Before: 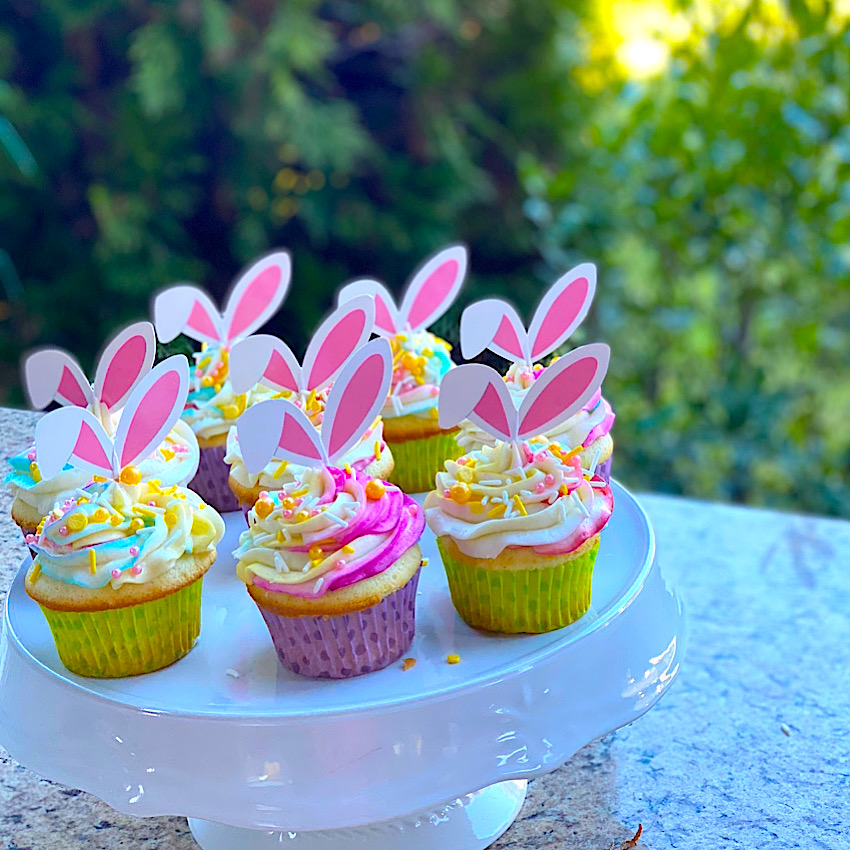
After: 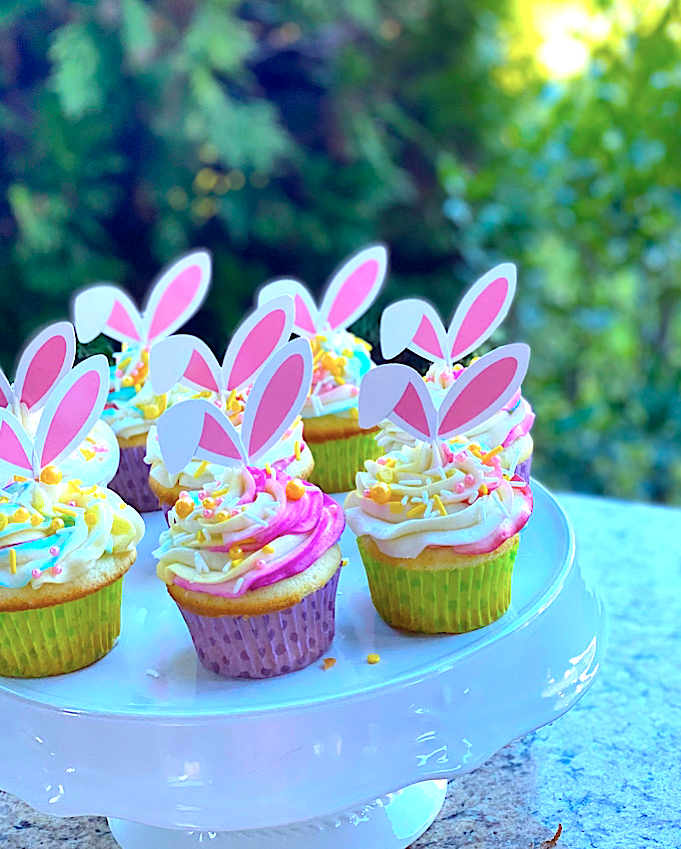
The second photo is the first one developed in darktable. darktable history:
shadows and highlights: radius 110.86, shadows 51.09, white point adjustment 9.16, highlights -4.17, highlights color adjustment 32.2%, soften with gaussian
color calibration: illuminant F (fluorescent), F source F9 (Cool White Deluxe 4150 K) – high CRI, x 0.374, y 0.373, temperature 4158.34 K
crop and rotate: left 9.597%, right 10.195%
